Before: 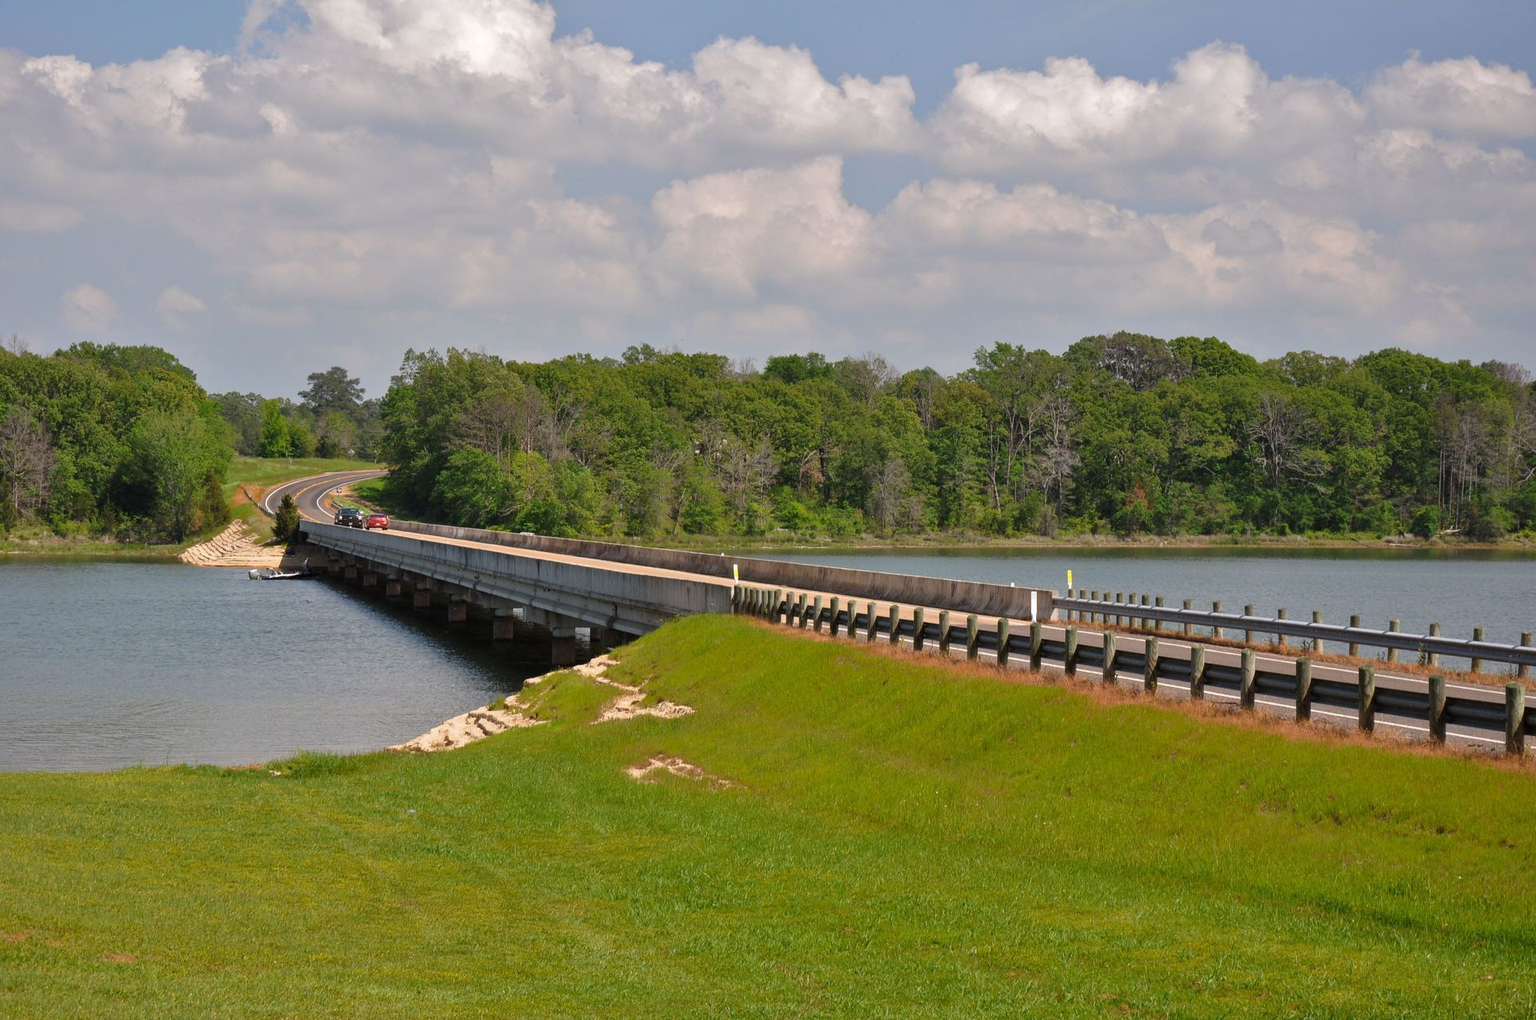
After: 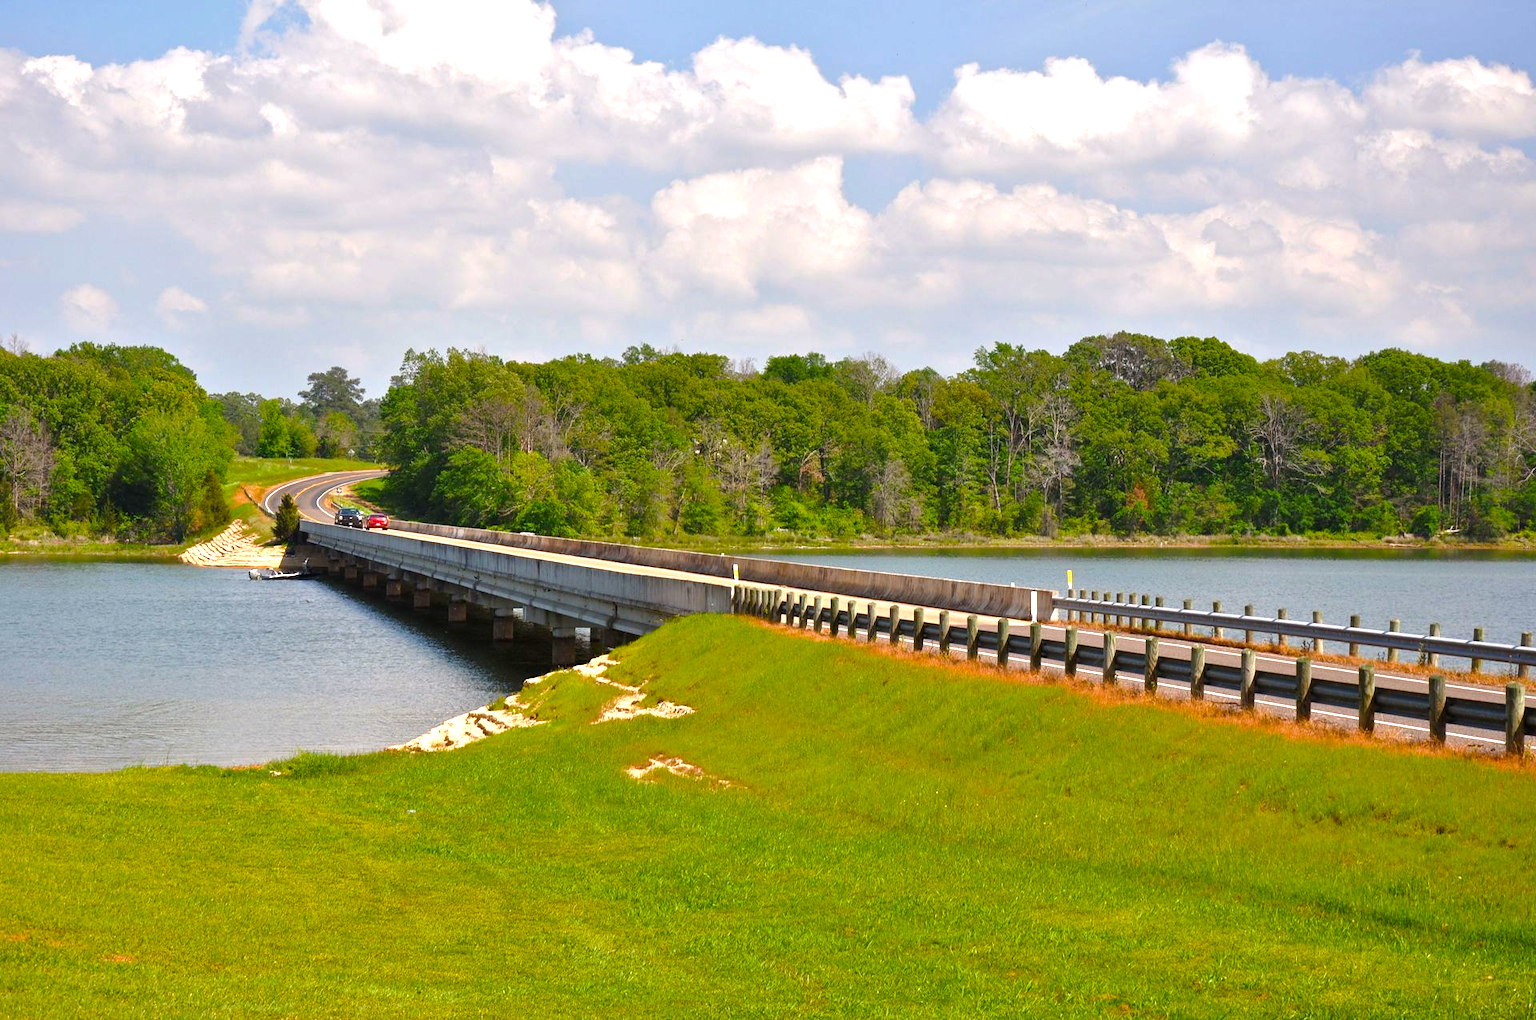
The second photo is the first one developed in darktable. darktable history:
color balance rgb: perceptual saturation grading › global saturation 20%, perceptual saturation grading › highlights -14.322%, perceptual saturation grading › shadows 49.335%, perceptual brilliance grading › global brilliance 25.264%
